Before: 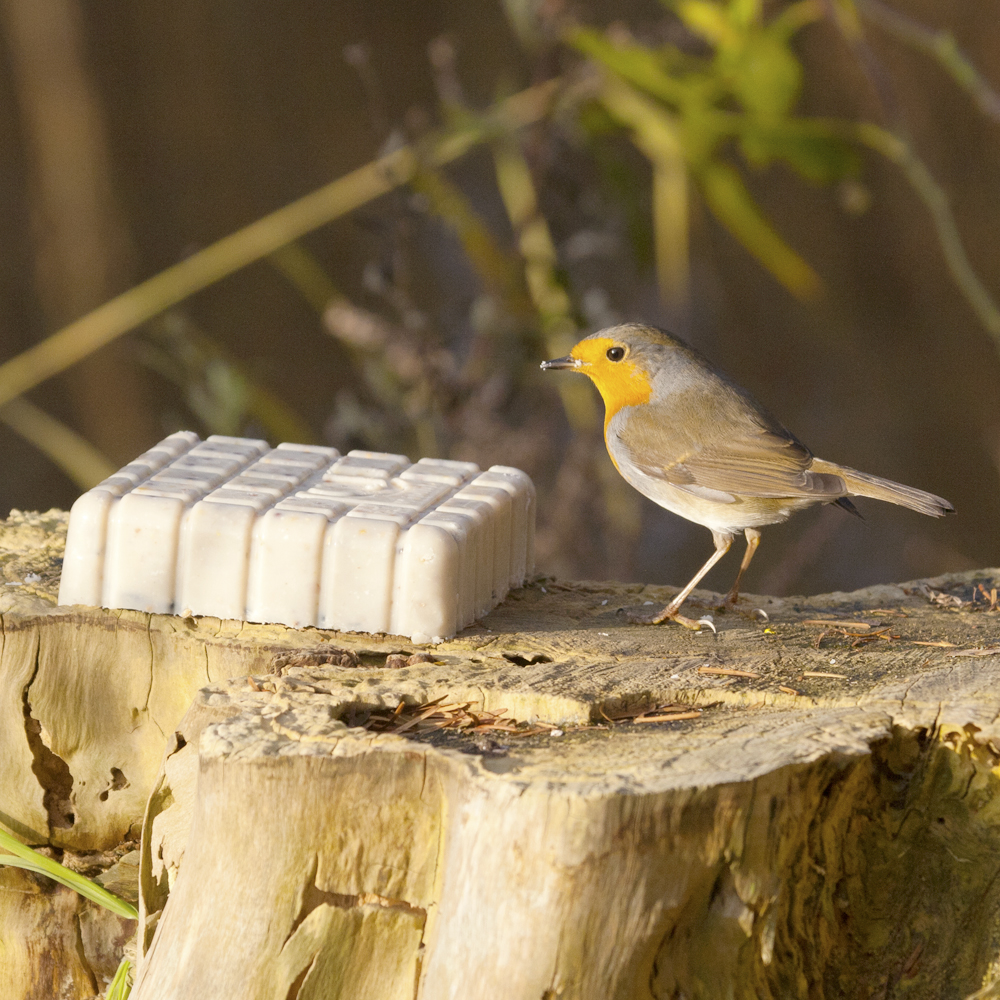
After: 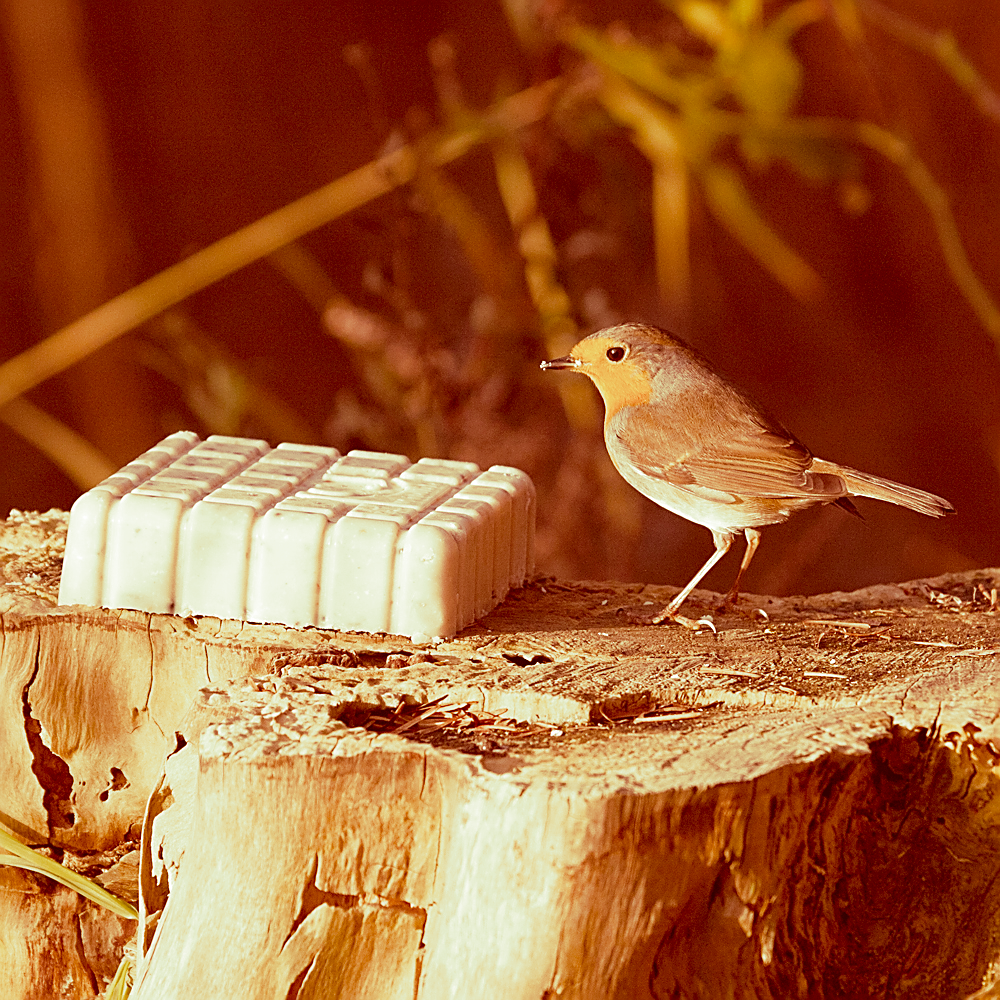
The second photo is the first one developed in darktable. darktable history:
color correction: highlights a* 9.03, highlights b* 8.71, shadows a* 40, shadows b* 40, saturation 0.8
split-toning: shadows › hue 290.82°, shadows › saturation 0.34, highlights › saturation 0.38, balance 0, compress 50%
rgb levels: mode RGB, independent channels, levels [[0, 0.5, 1], [0, 0.521, 1], [0, 0.536, 1]]
sharpen: amount 1
